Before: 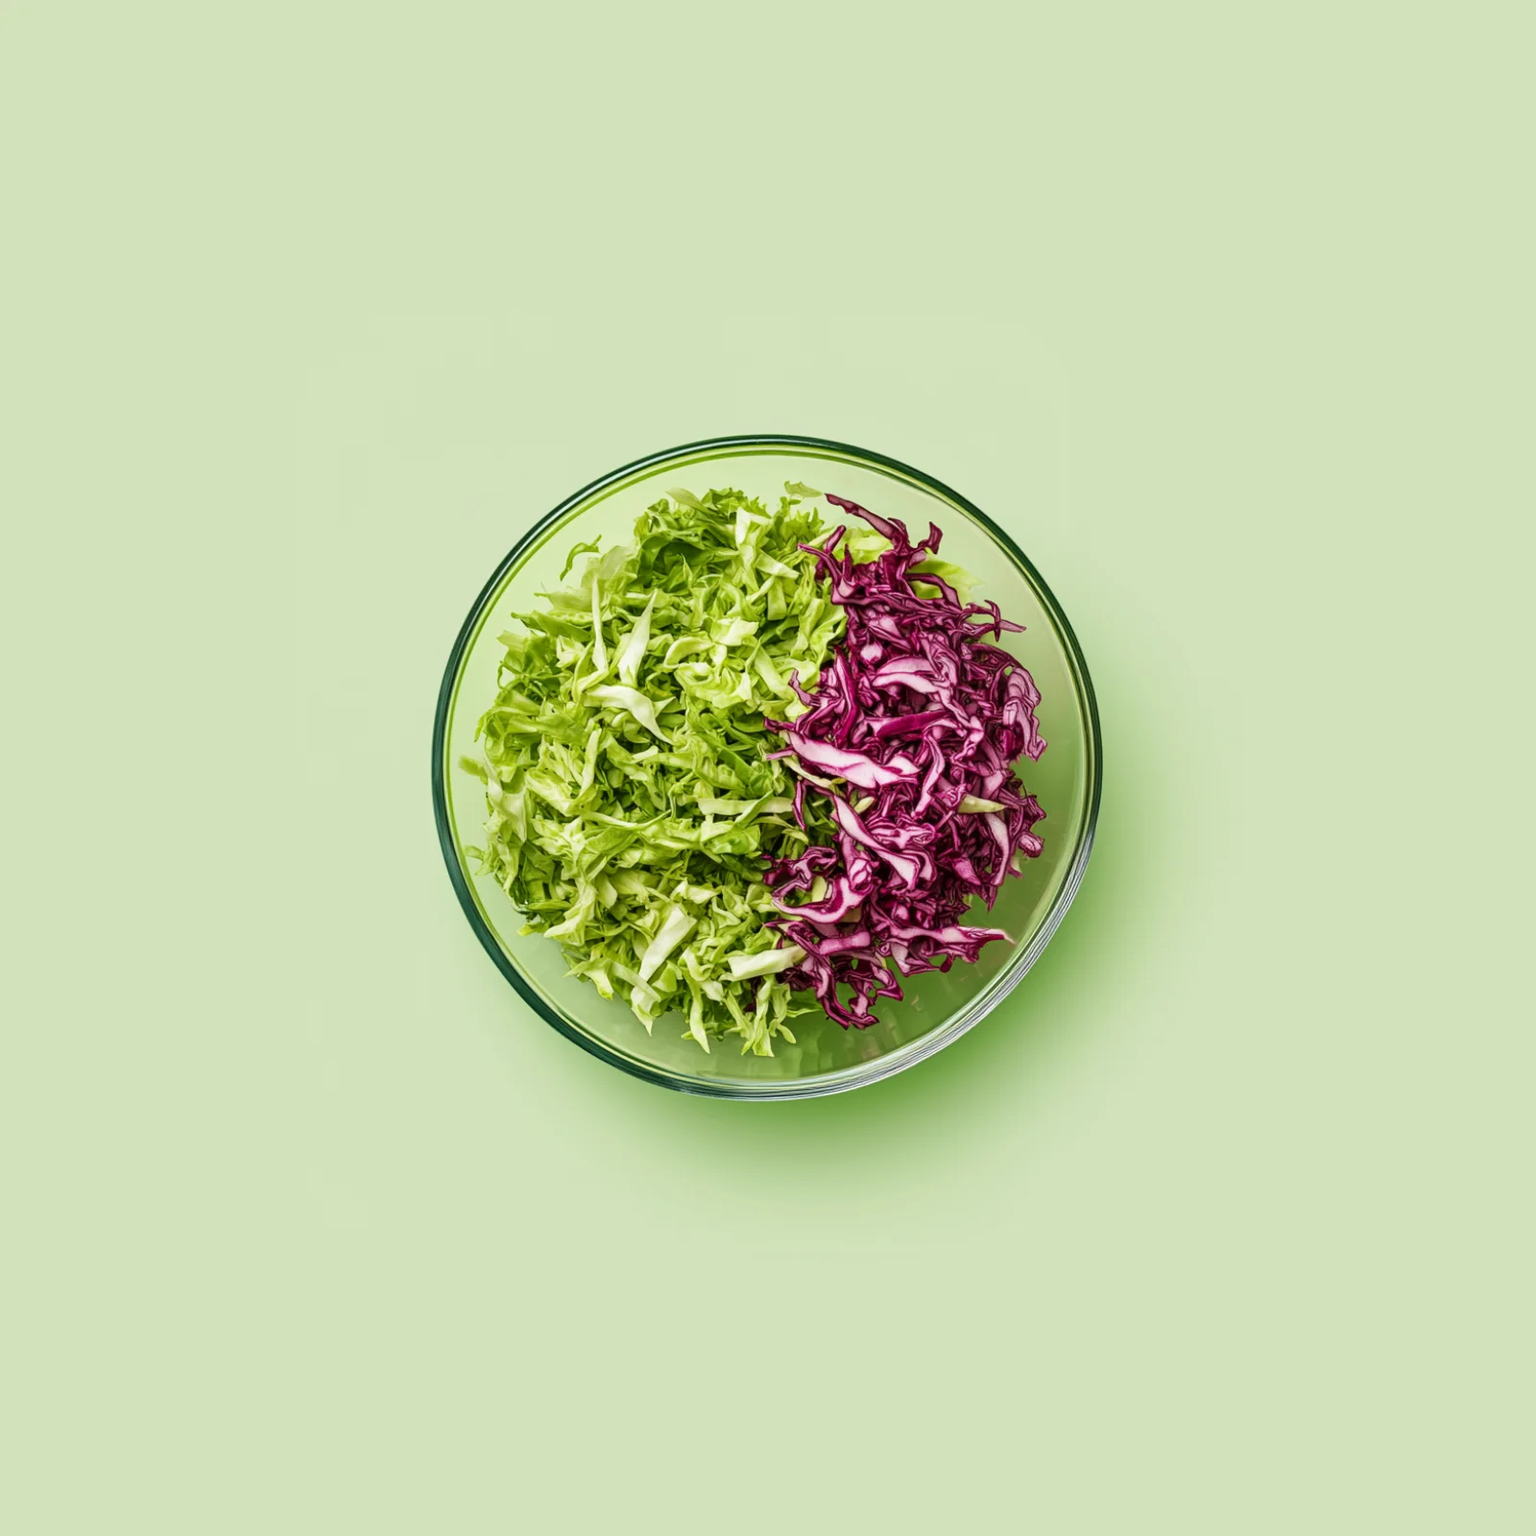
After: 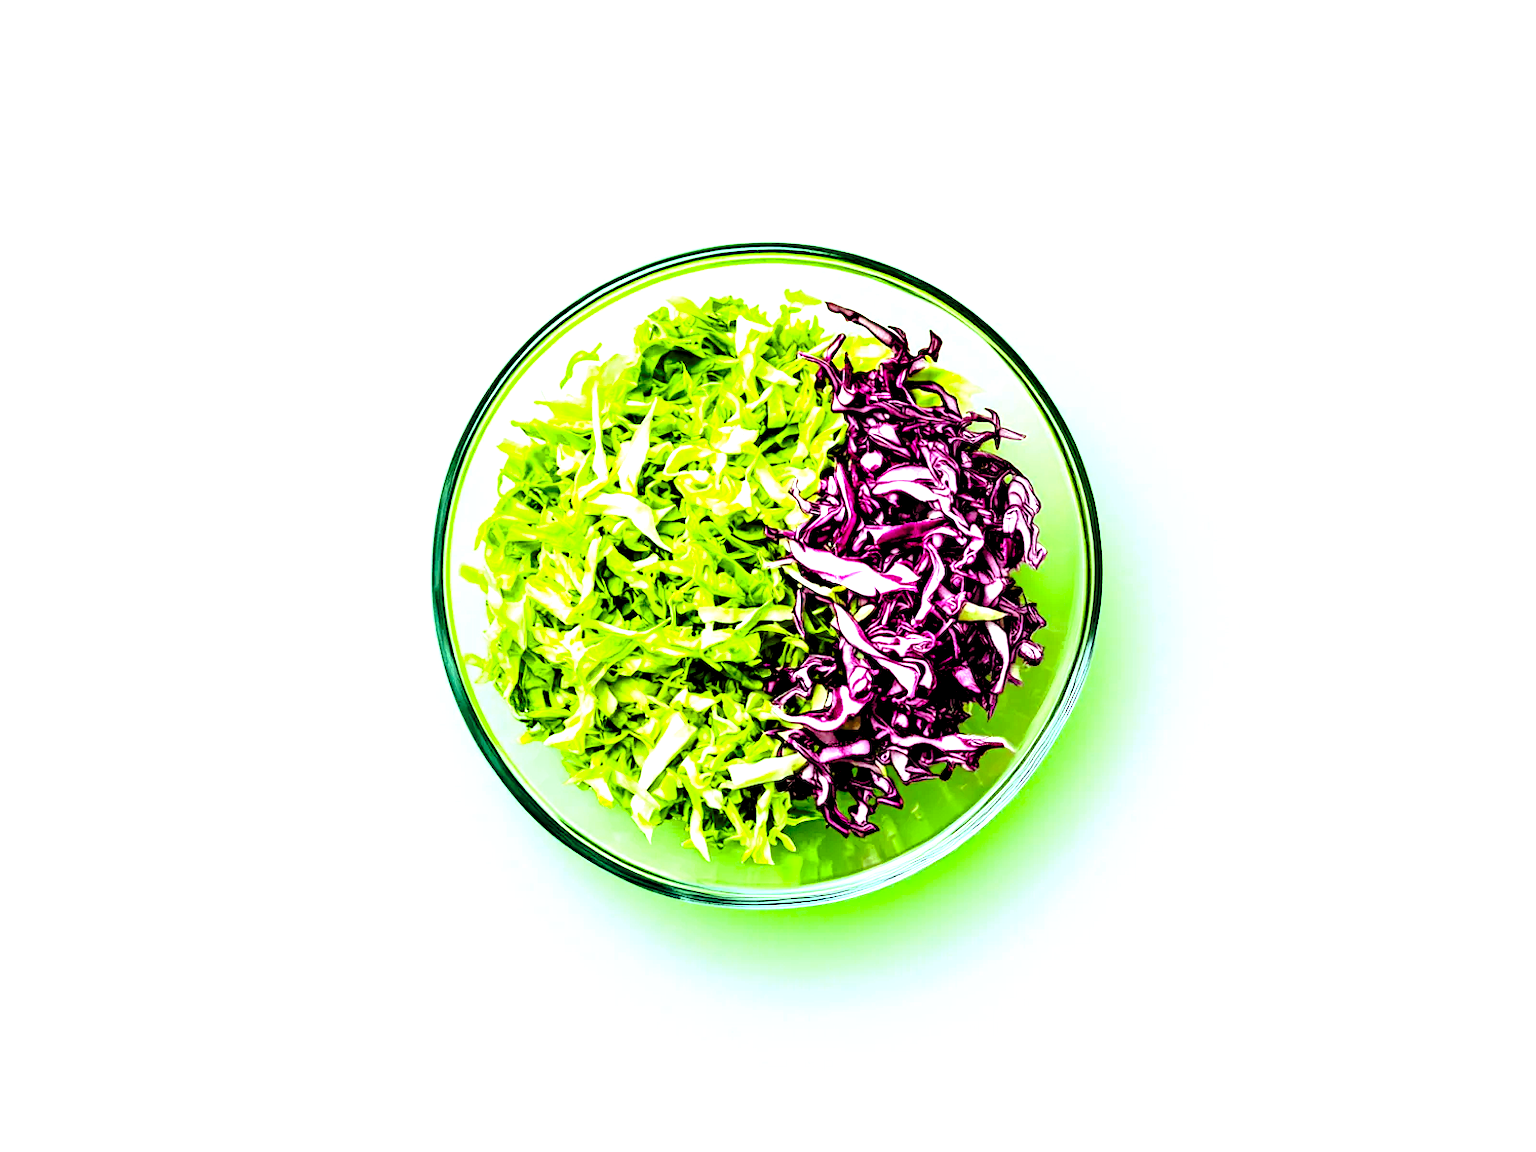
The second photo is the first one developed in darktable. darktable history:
crop and rotate: top 12.5%, bottom 12.5%
color balance: mode lift, gamma, gain (sRGB), lift [0.997, 0.979, 1.021, 1.011], gamma [1, 1.084, 0.916, 0.998], gain [1, 0.87, 1.13, 1.101], contrast 4.55%, contrast fulcrum 38.24%, output saturation 104.09%
exposure: exposure 0.574 EV, compensate highlight preservation false
rgb levels: levels [[0.029, 0.461, 0.922], [0, 0.5, 1], [0, 0.5, 1]]
base curve: curves: ch0 [(0, 0) (0.073, 0.04) (0.157, 0.139) (0.492, 0.492) (0.758, 0.758) (1, 1)], preserve colors none
color balance rgb: perceptual saturation grading › global saturation 20%, global vibrance 20%
local contrast: highlights 100%, shadows 100%, detail 120%, midtone range 0.2
tone equalizer: -8 EV -1.08 EV, -7 EV -1.01 EV, -6 EV -0.867 EV, -5 EV -0.578 EV, -3 EV 0.578 EV, -2 EV 0.867 EV, -1 EV 1.01 EV, +0 EV 1.08 EV, edges refinement/feathering 500, mask exposure compensation -1.57 EV, preserve details no
